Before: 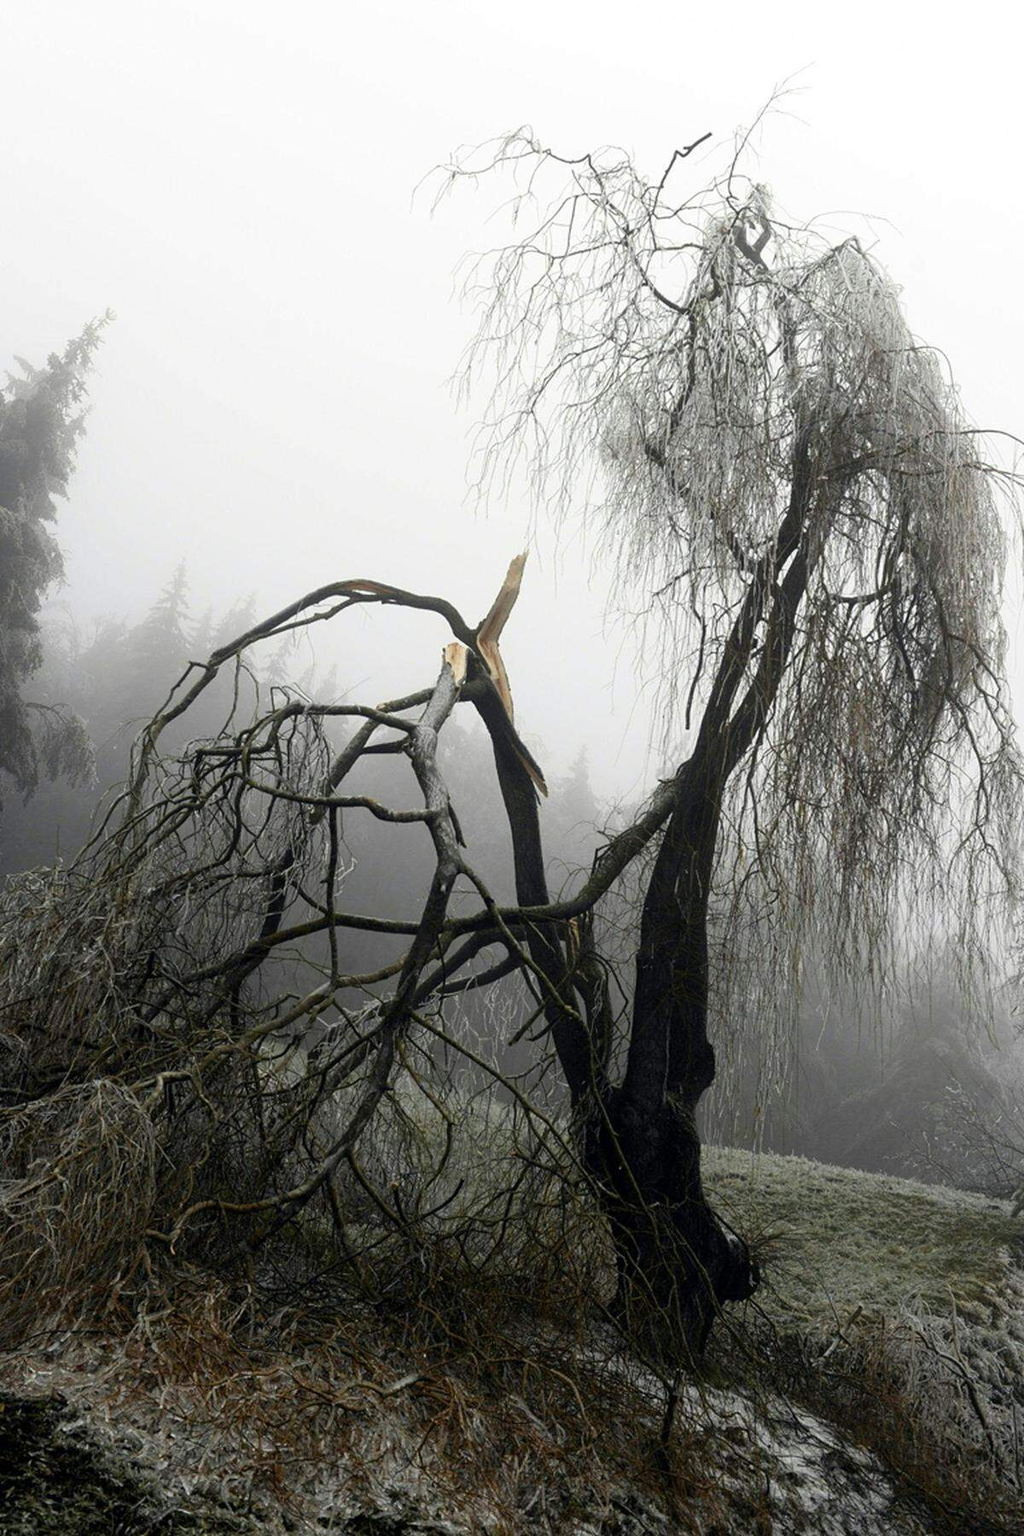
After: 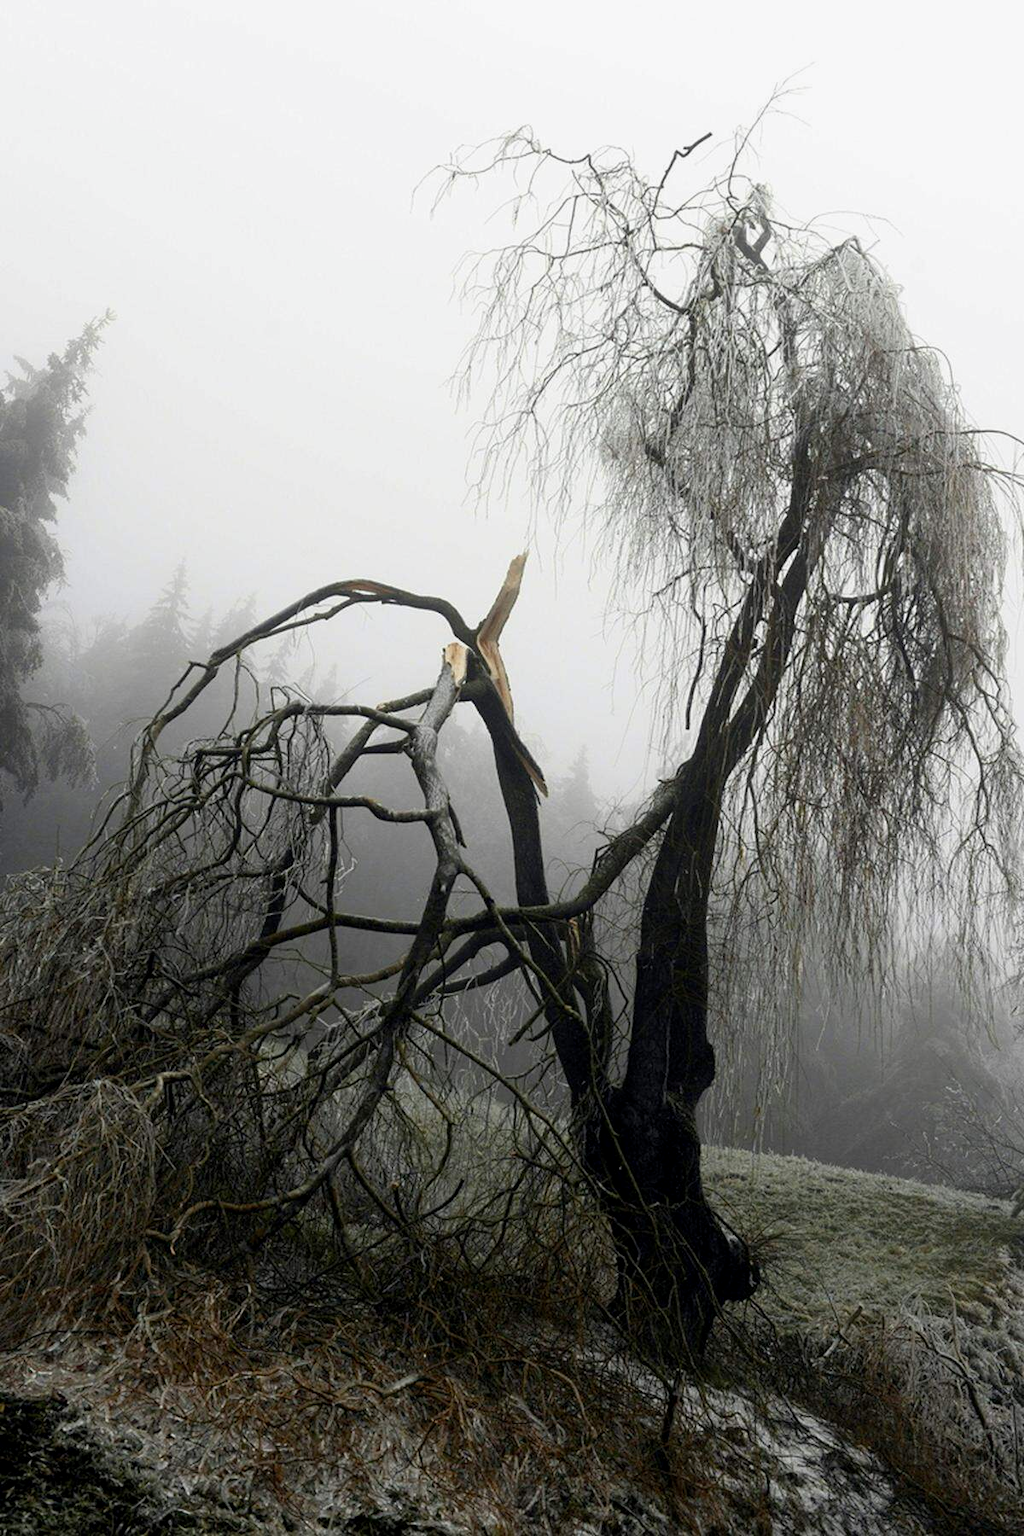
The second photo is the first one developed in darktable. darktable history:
exposure: black level correction 0.002, exposure -0.1 EV, compensate highlight preservation false
color correction: highlights a* 0.003, highlights b* -0.283
